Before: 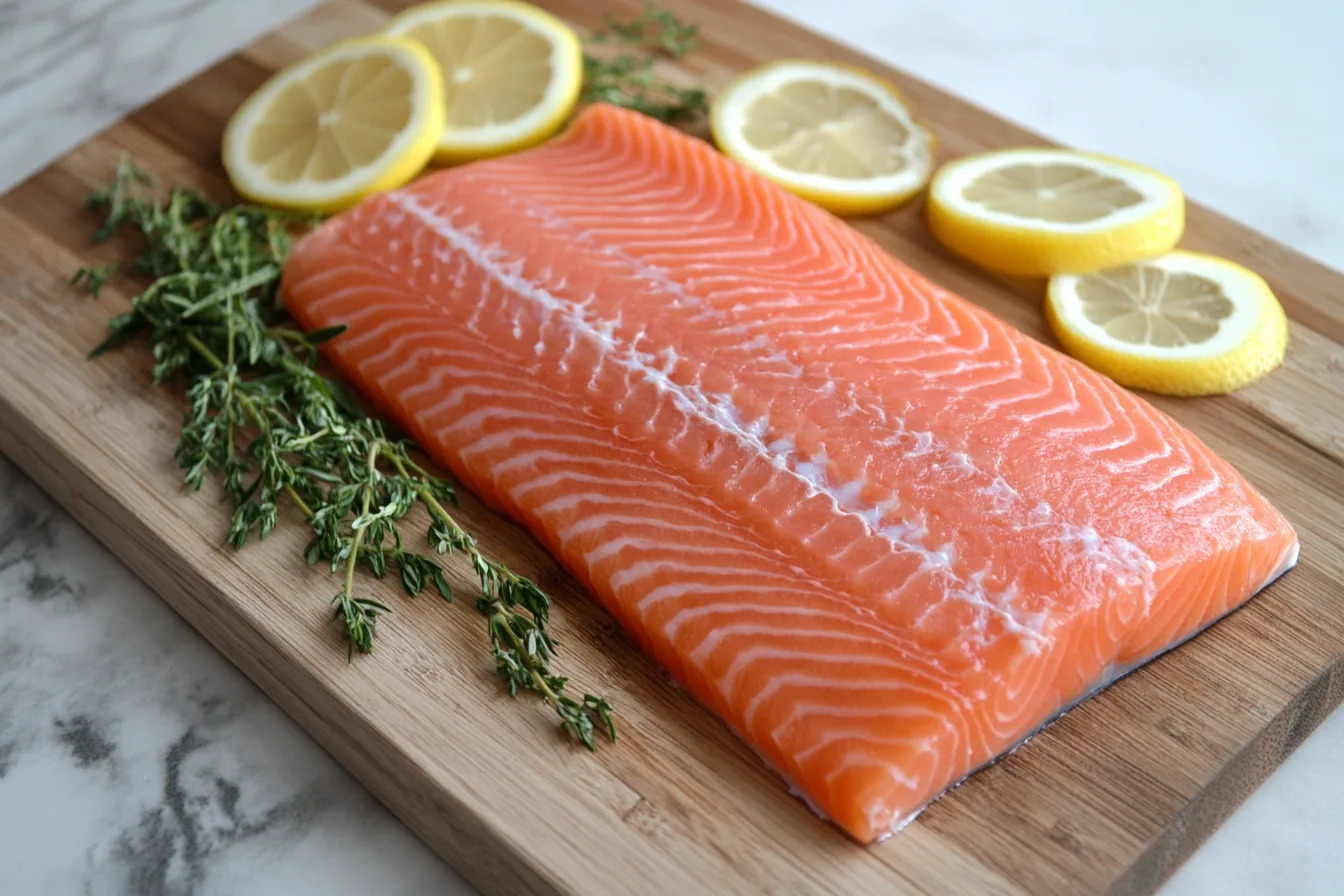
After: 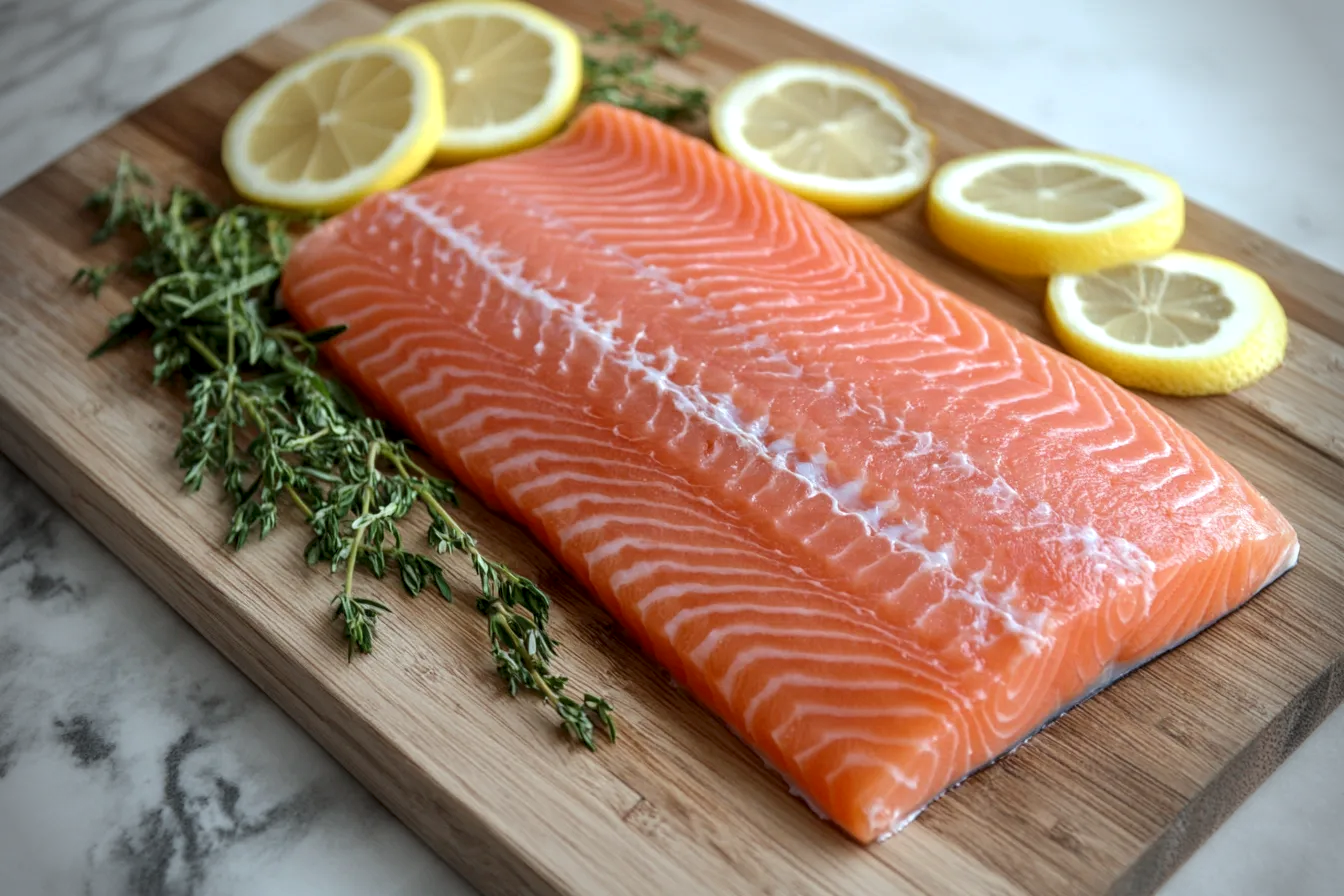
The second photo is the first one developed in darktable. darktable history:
local contrast: on, module defaults
vignetting: fall-off start 88.03%, fall-off radius 24.9%
white balance: red 0.978, blue 0.999
